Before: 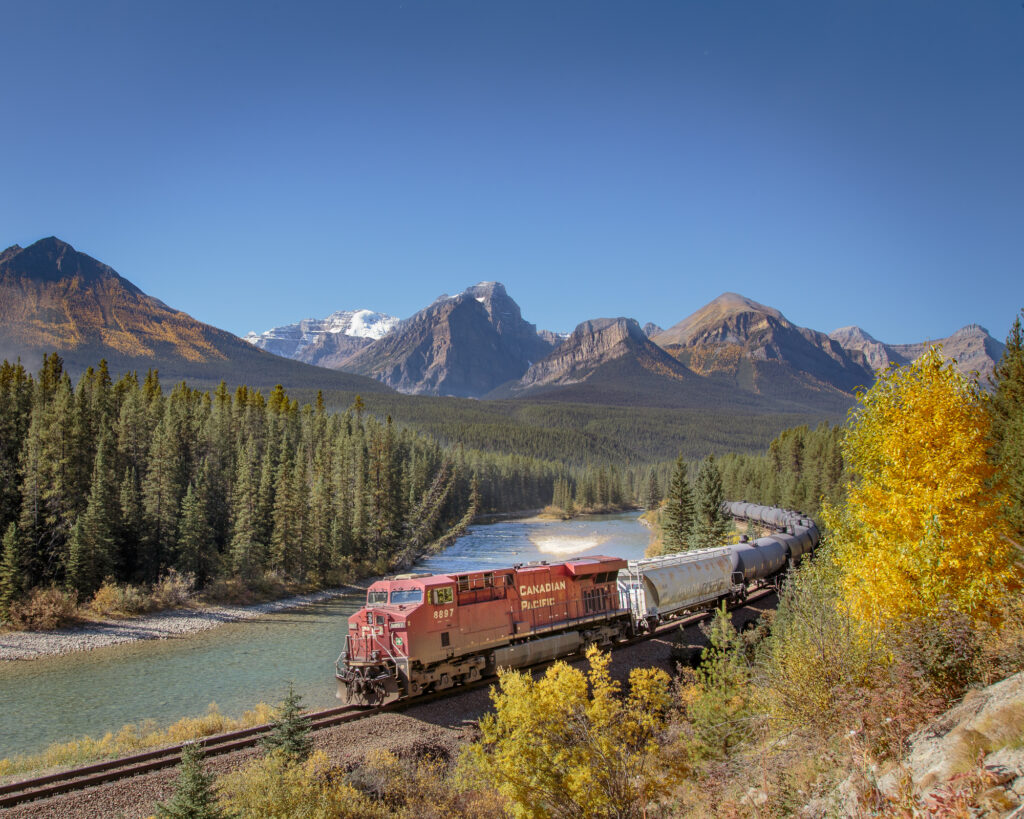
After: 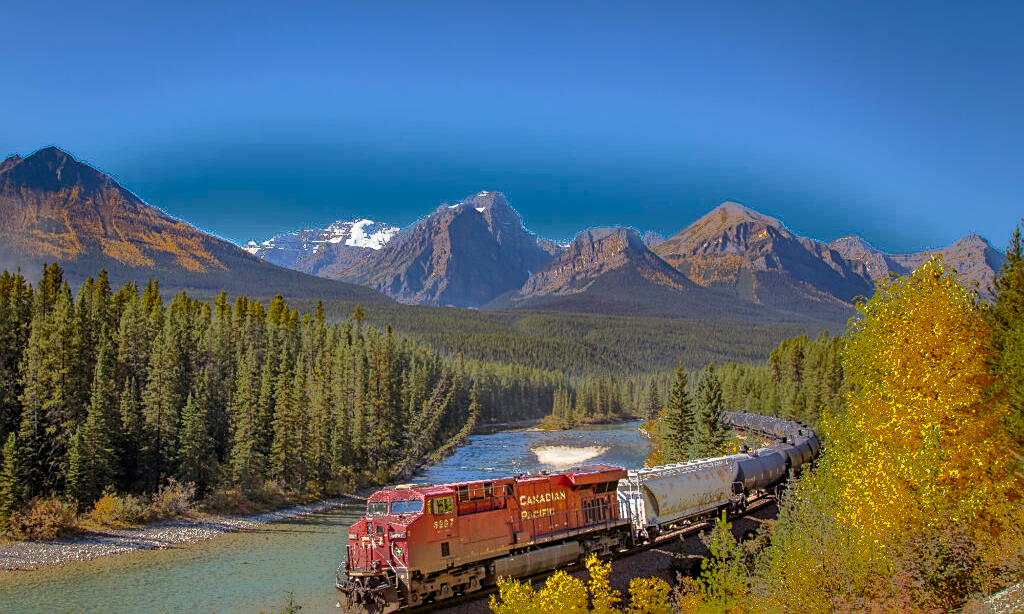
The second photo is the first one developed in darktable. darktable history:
sharpen: on, module defaults
crop: top 11.038%, bottom 13.962%
fill light: exposure -0.73 EV, center 0.69, width 2.2
color balance rgb: perceptual saturation grading › global saturation 30%, global vibrance 20%
base curve: curves: ch0 [(0, 0) (0.297, 0.298) (1, 1)], preserve colors none
